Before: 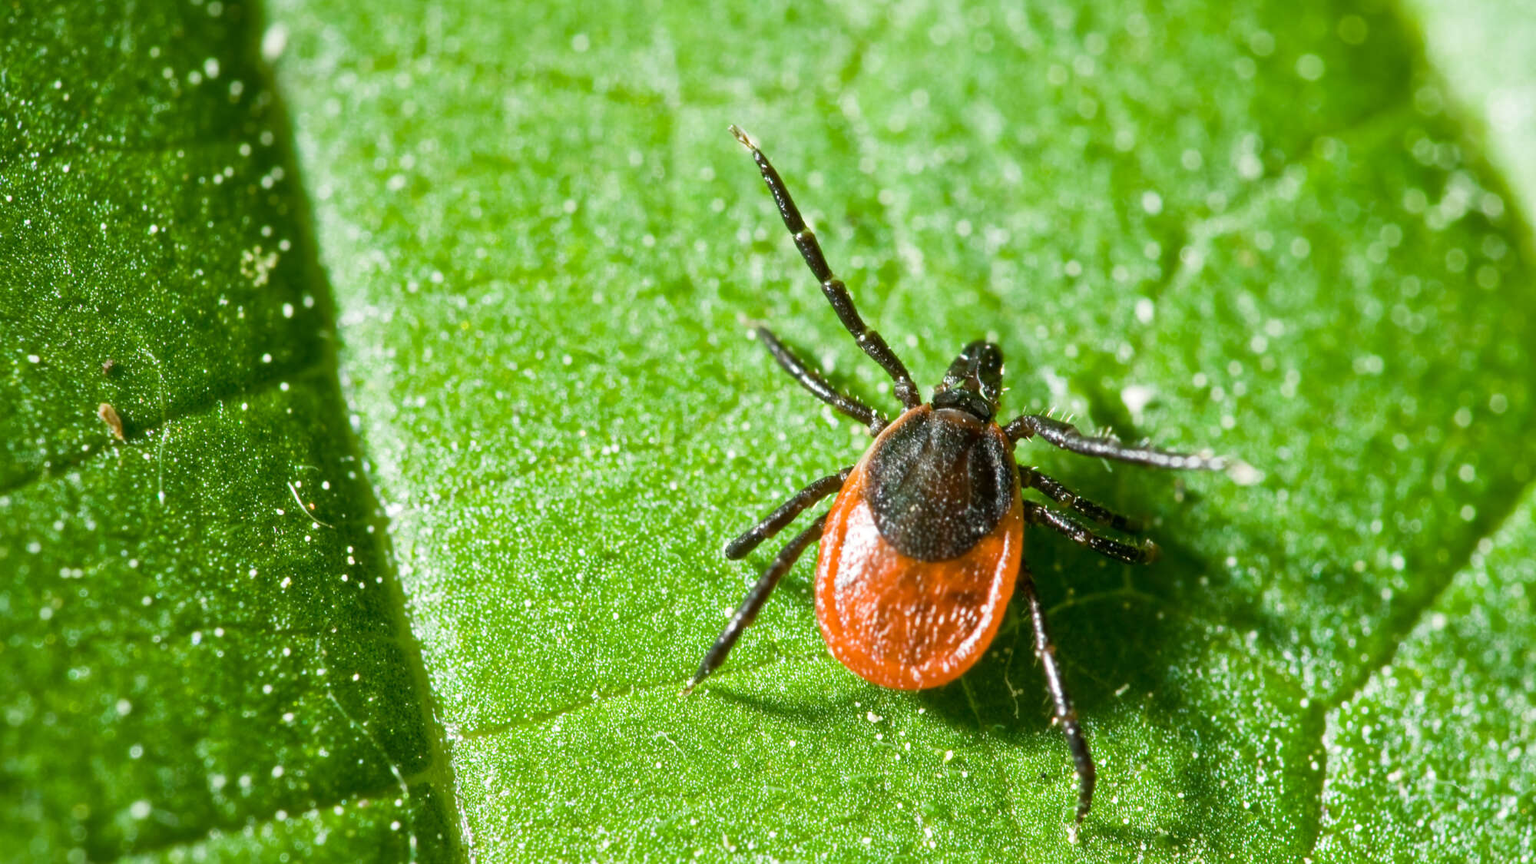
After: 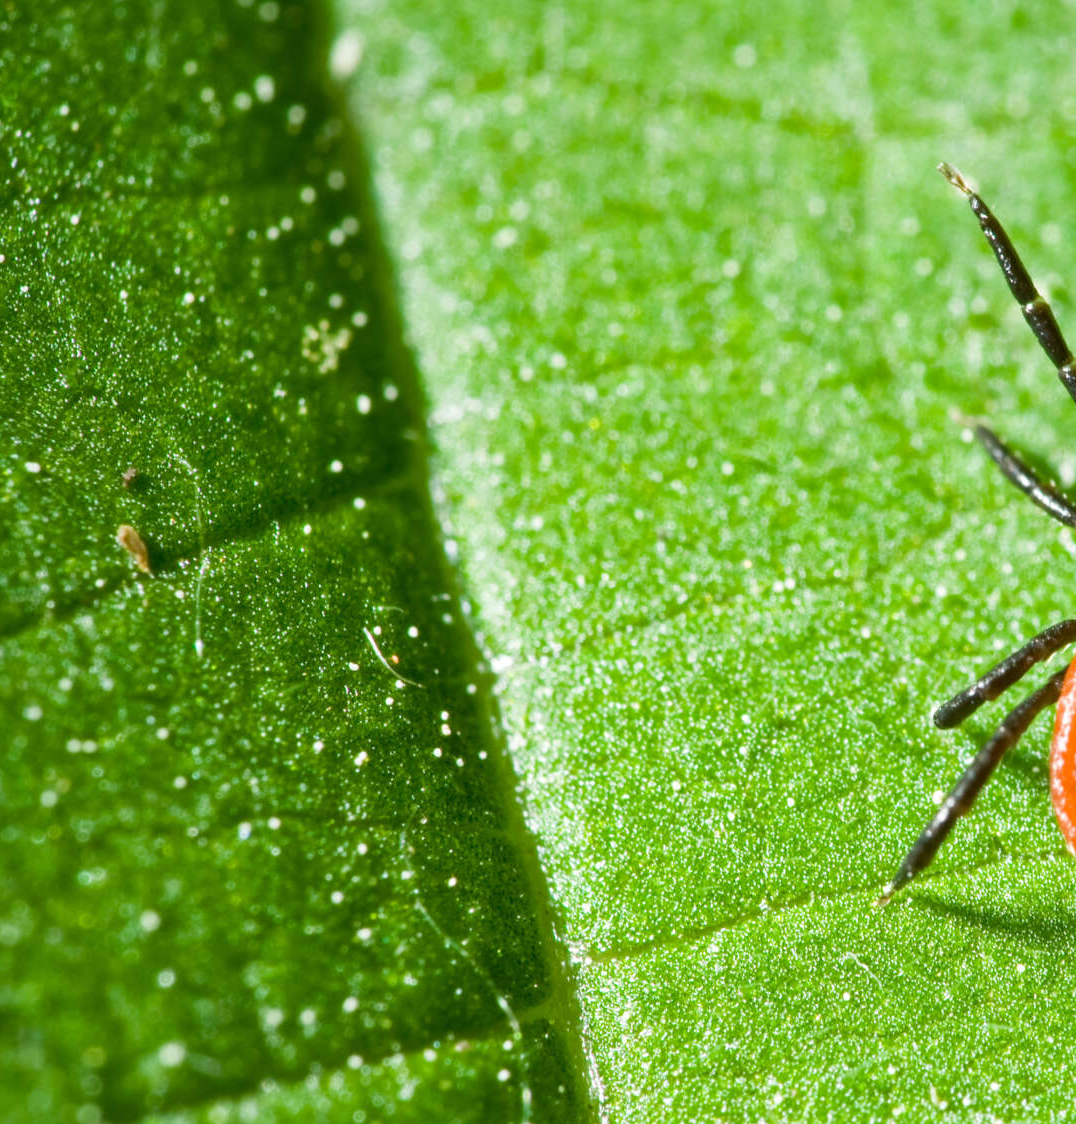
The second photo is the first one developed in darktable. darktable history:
tone equalizer: on, module defaults
crop: left 0.587%, right 45.588%, bottom 0.086%
